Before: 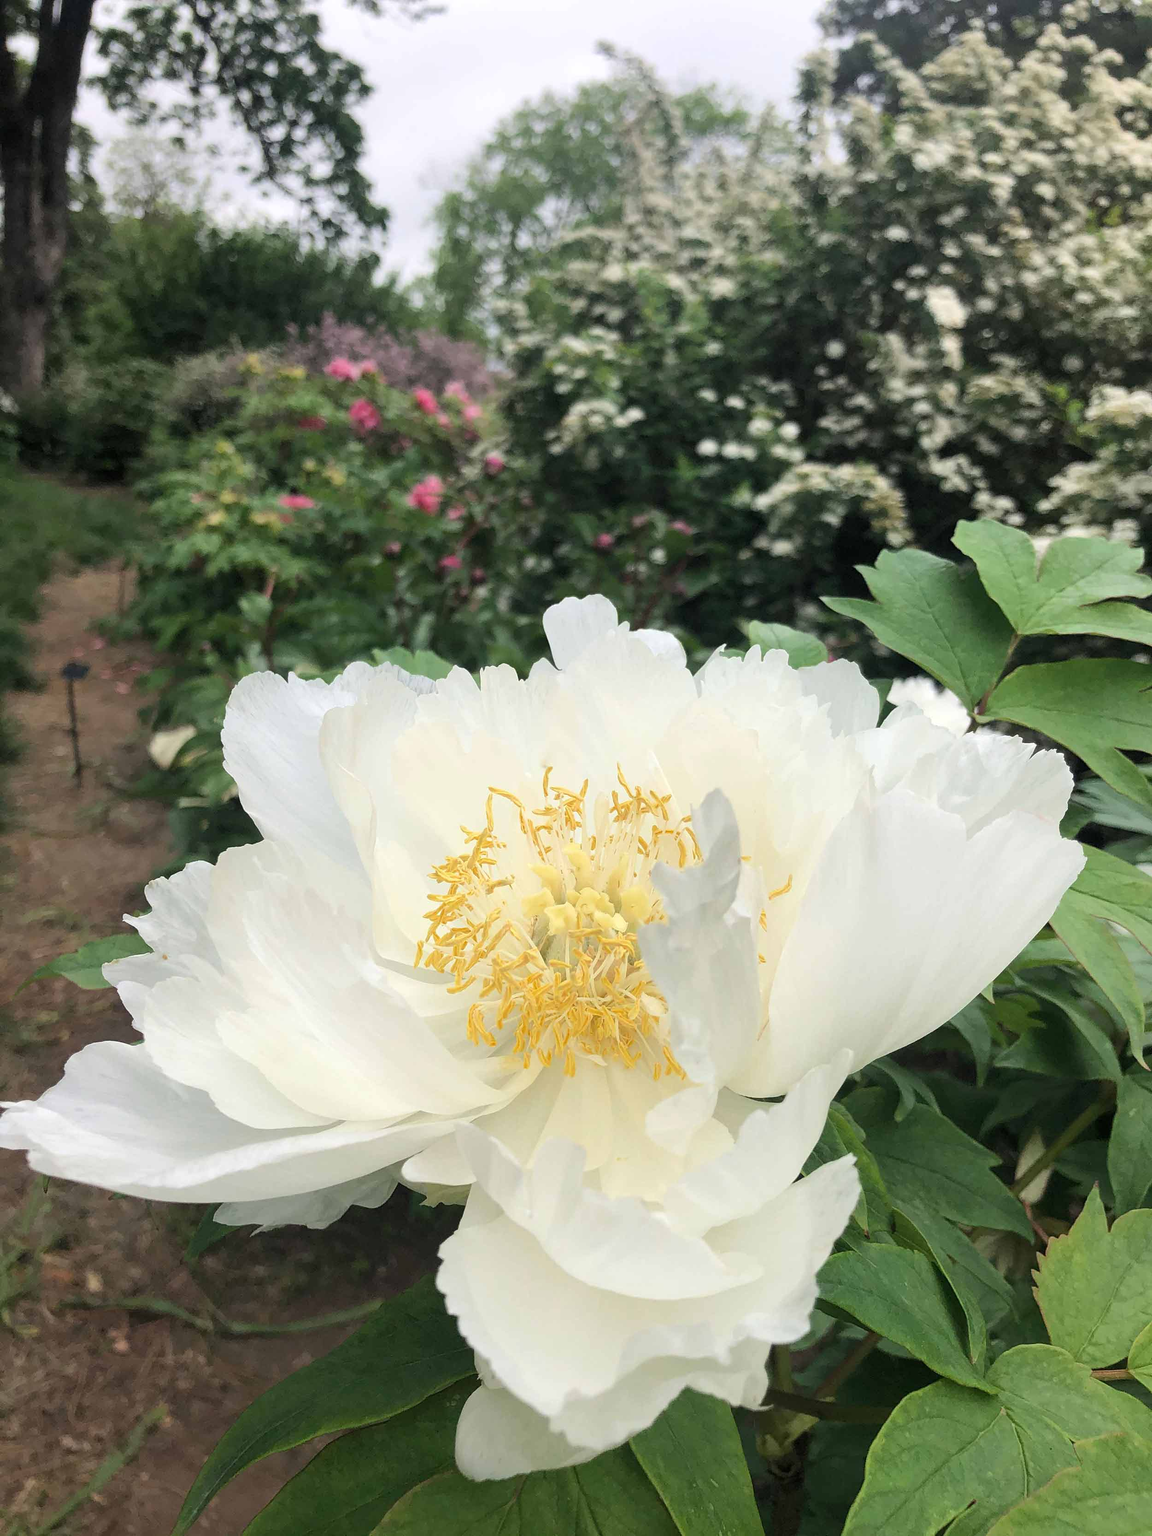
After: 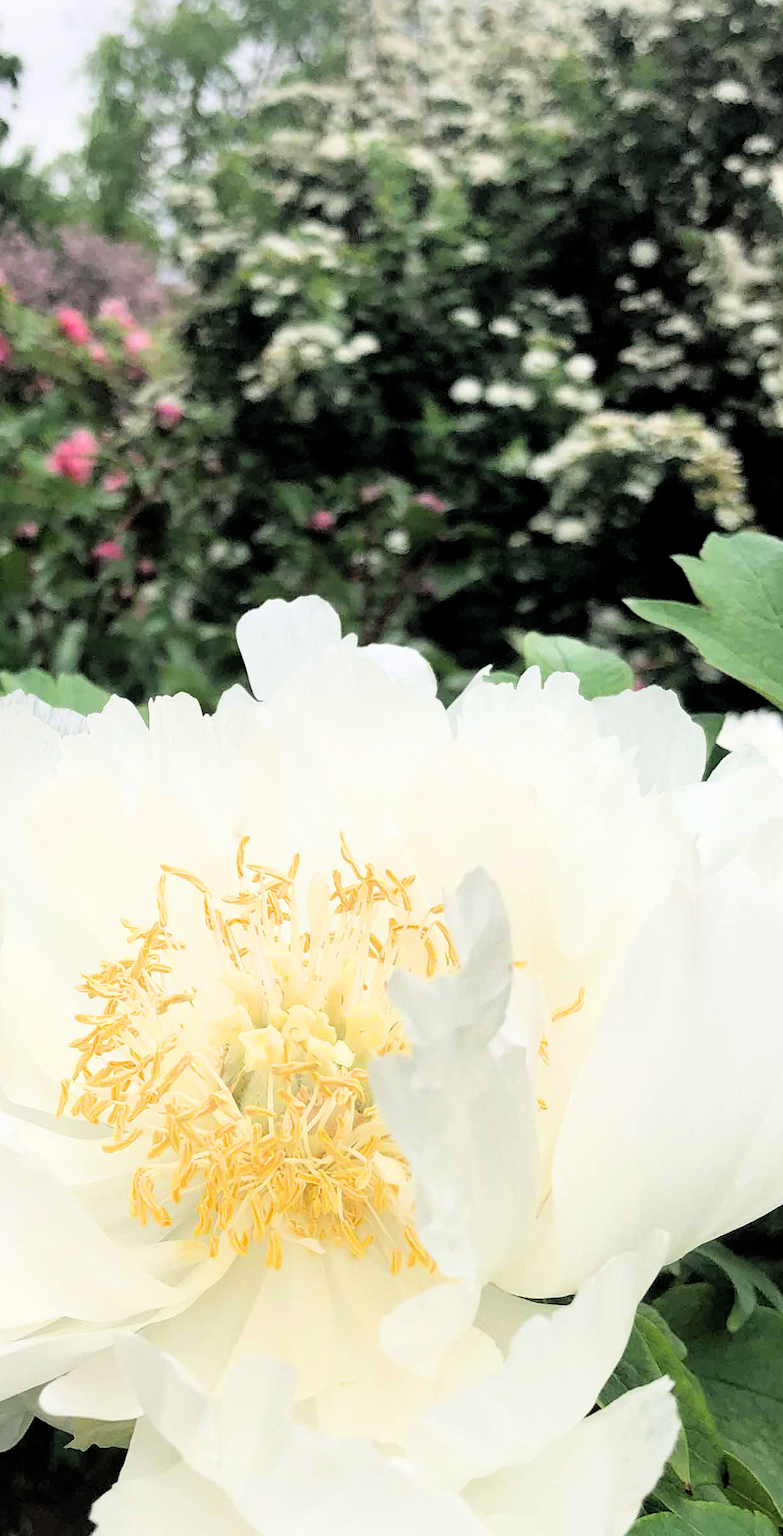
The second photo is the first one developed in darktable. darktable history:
exposure: exposure 0.56 EV, compensate highlight preservation false
crop: left 32.471%, top 10.949%, right 18.779%, bottom 17.401%
filmic rgb: black relative exposure -3.96 EV, white relative exposure 3.14 EV, hardness 2.87
